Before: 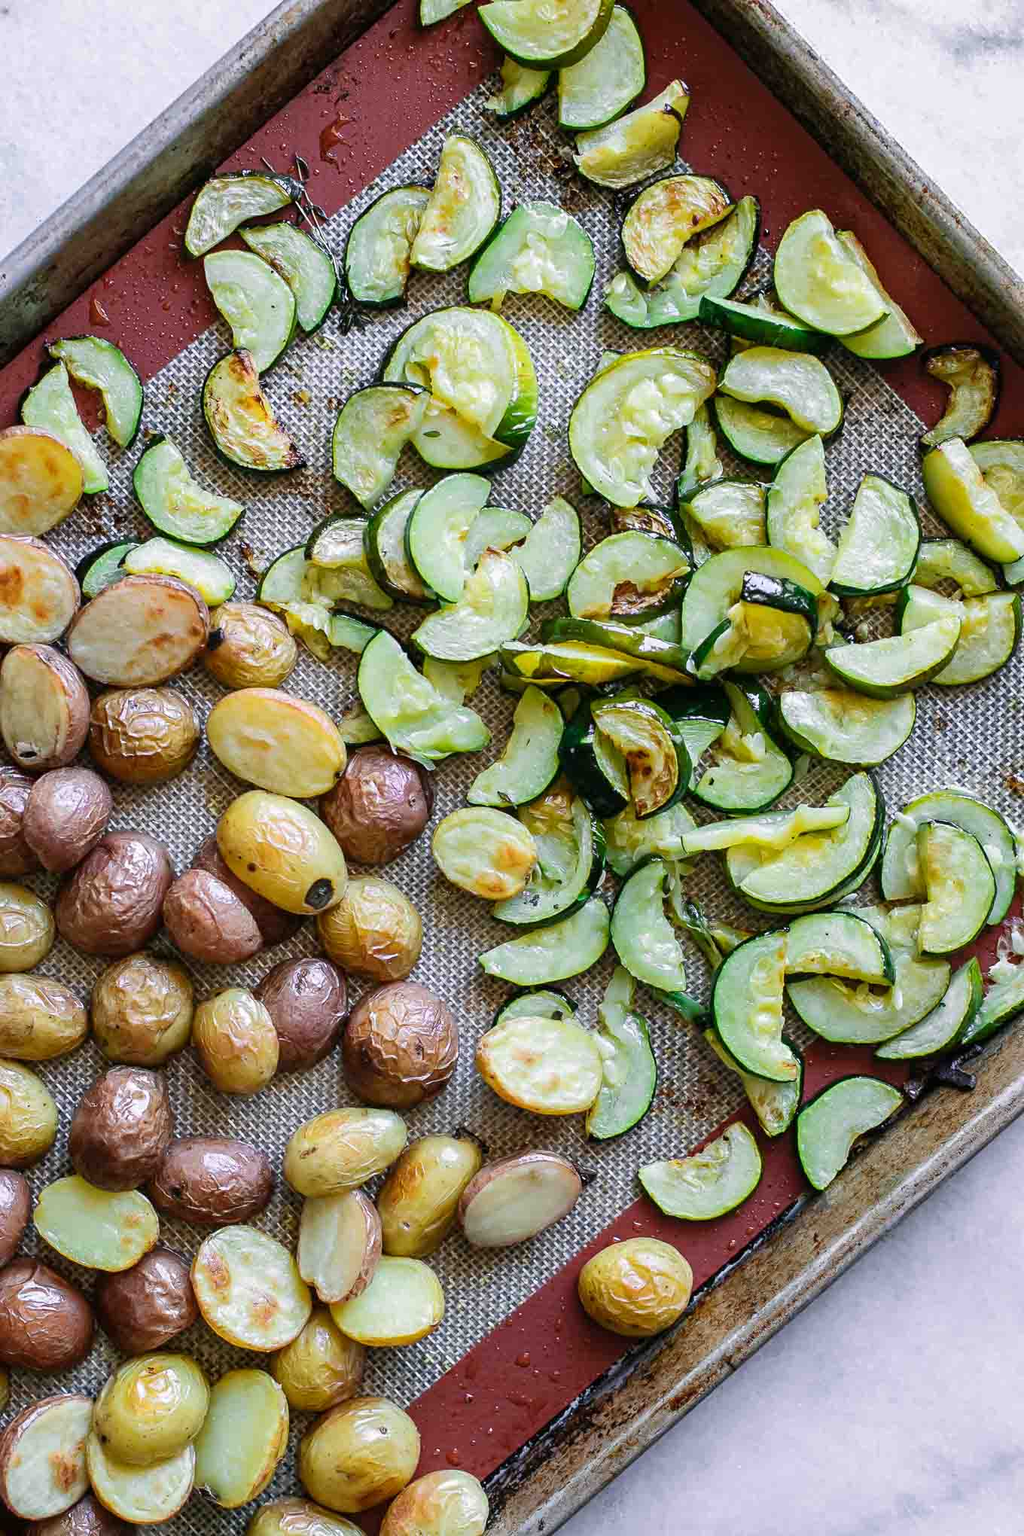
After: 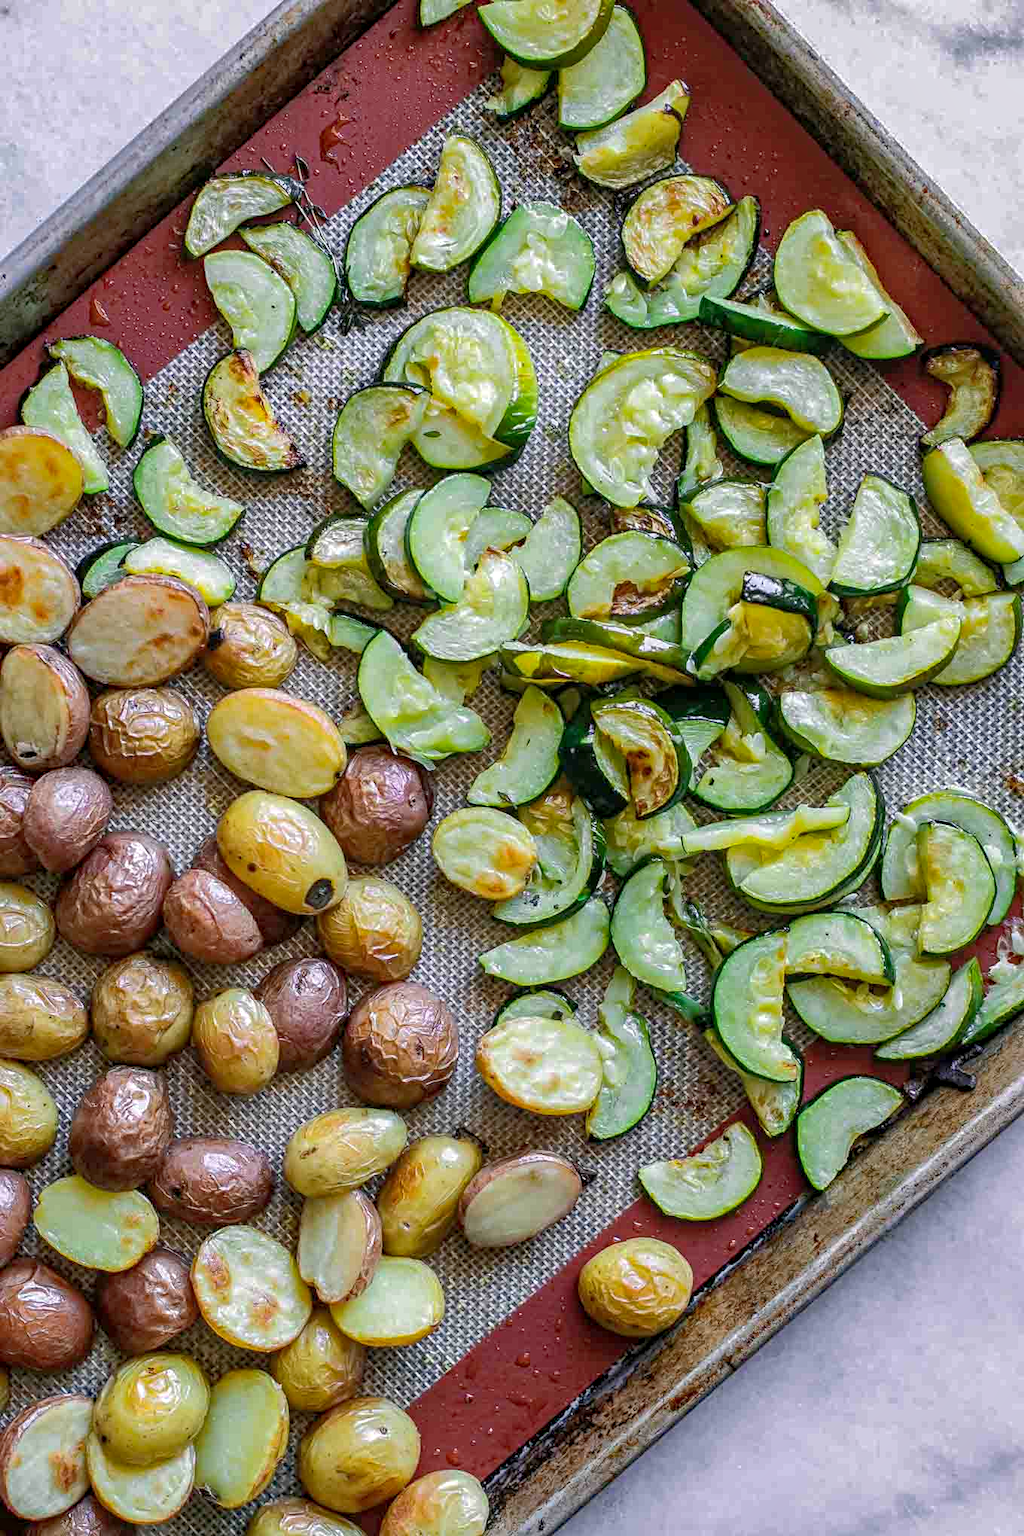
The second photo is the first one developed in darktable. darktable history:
local contrast: on, module defaults
haze removal: compatibility mode true, adaptive false
color calibration: illuminant same as pipeline (D50), adaptation none (bypass), x 0.331, y 0.334, temperature 5017.56 K
shadows and highlights: on, module defaults
